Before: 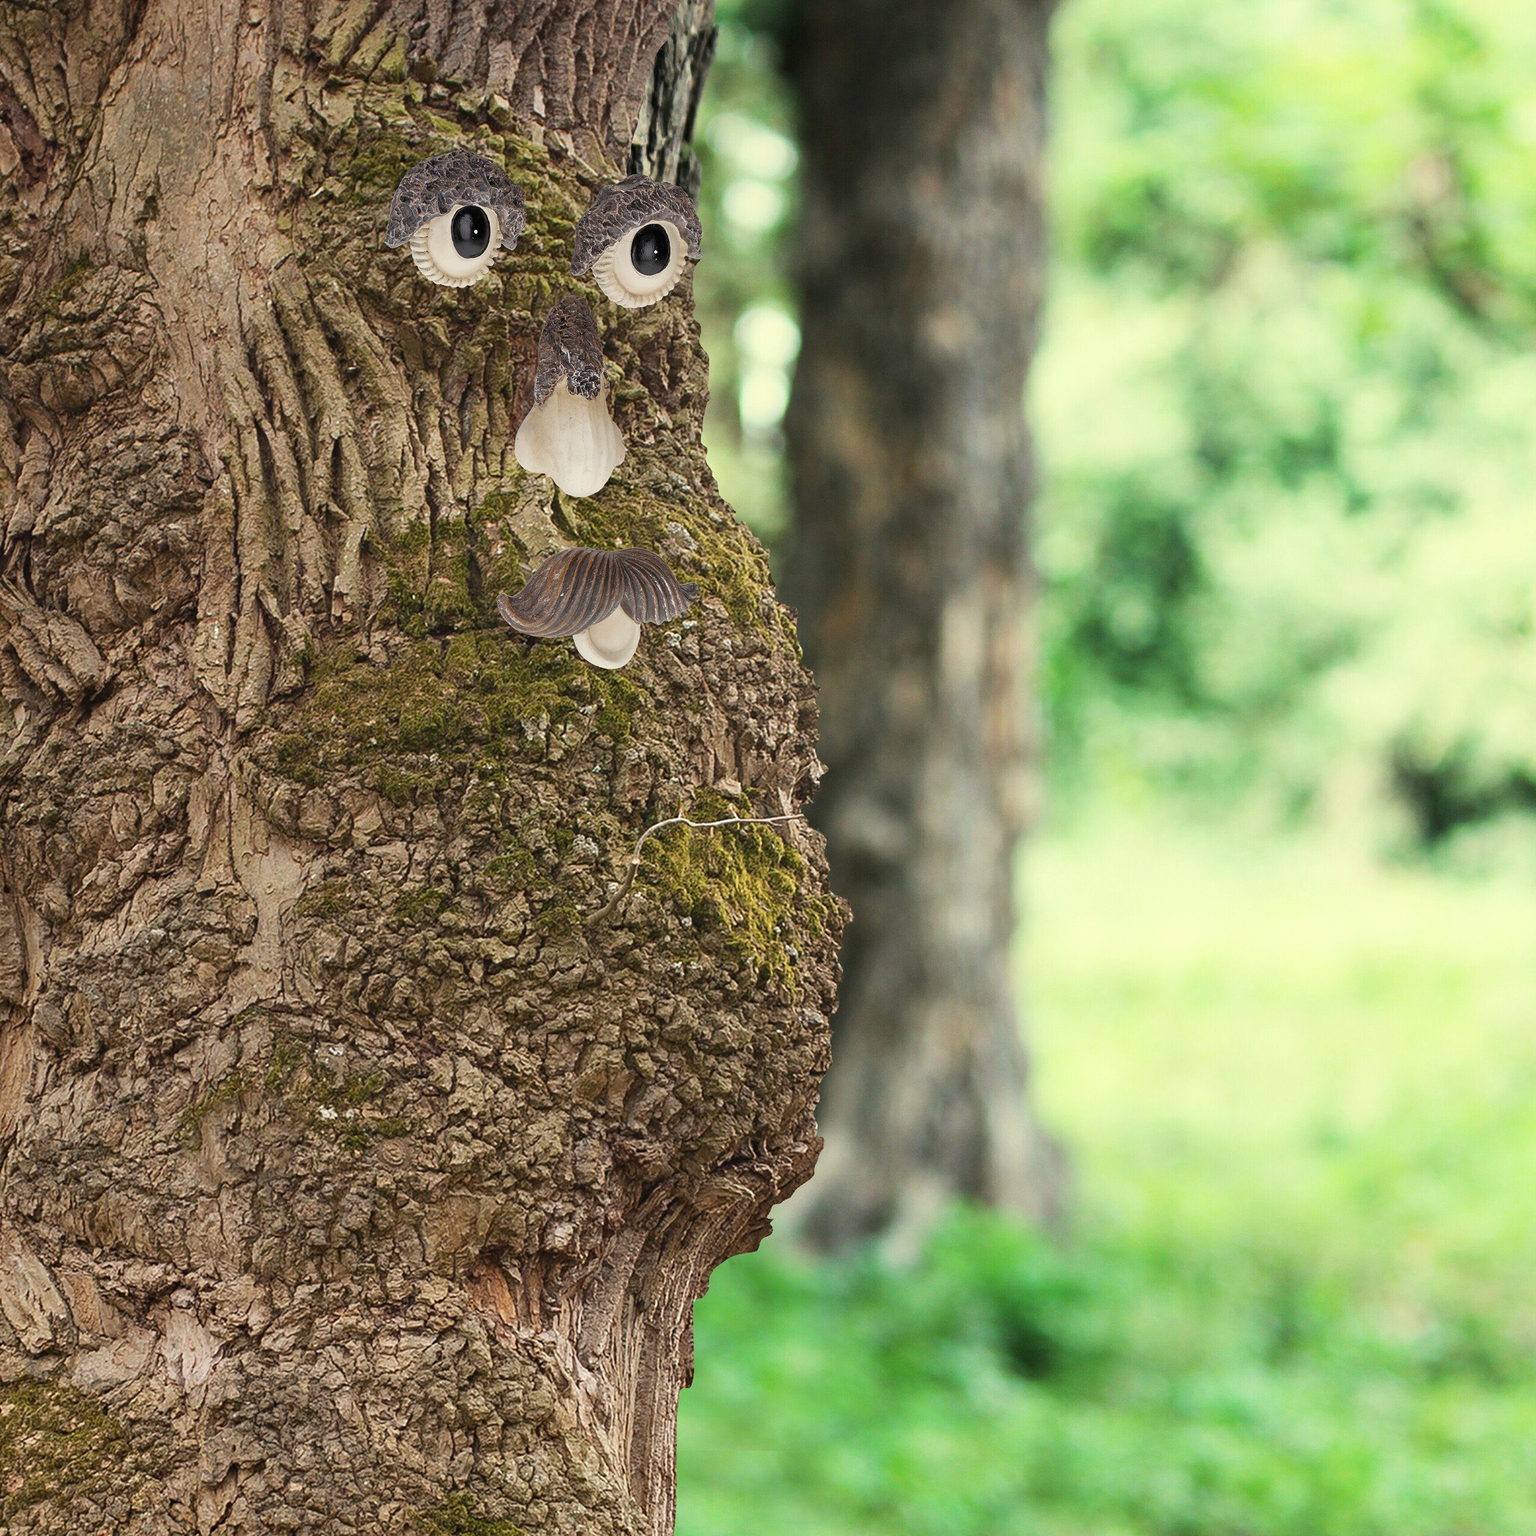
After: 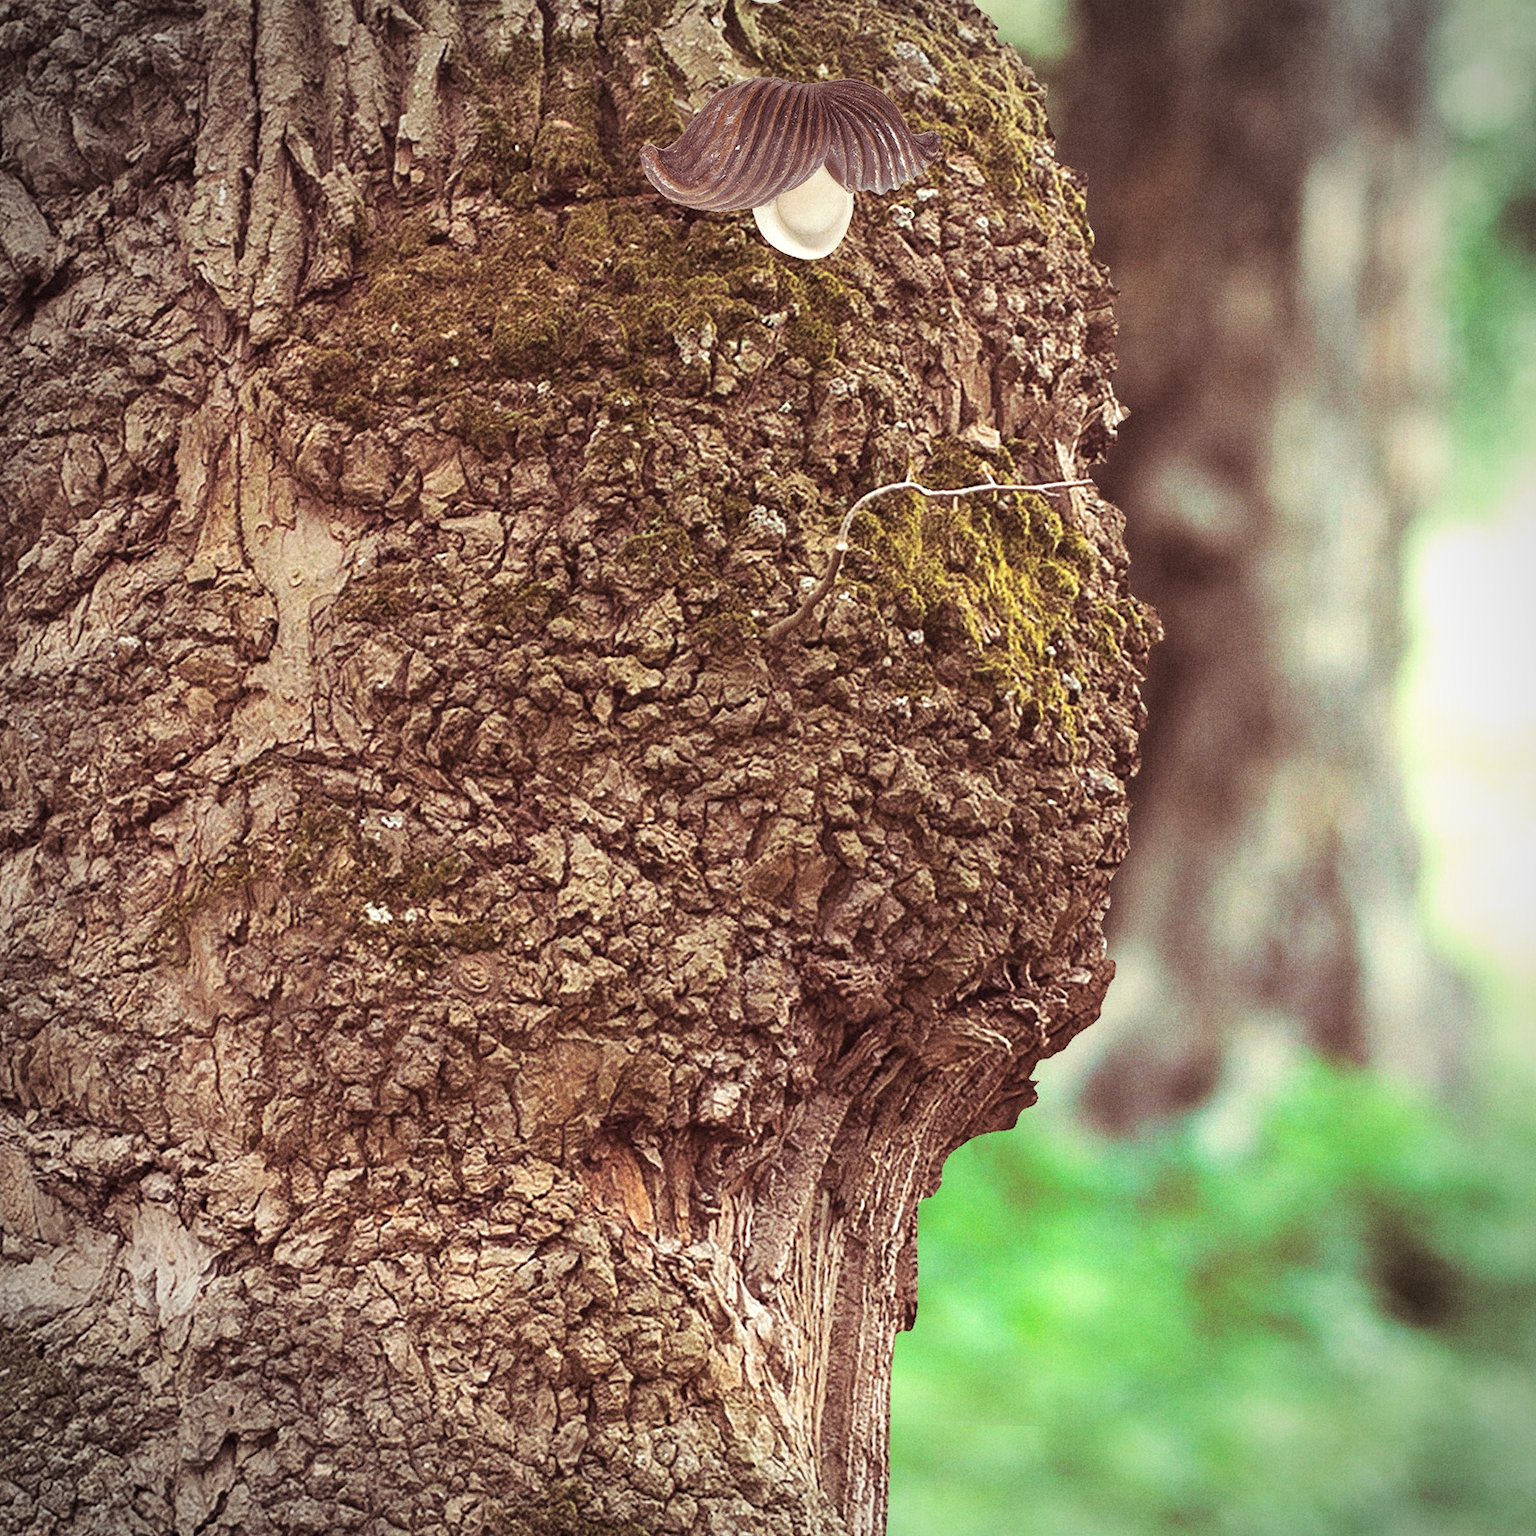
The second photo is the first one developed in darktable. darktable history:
crop and rotate: angle -0.82°, left 3.85%, top 31.828%, right 27.992%
exposure: black level correction 0, exposure 0.5 EV, compensate highlight preservation false
grain: on, module defaults
split-toning: on, module defaults
vignetting: on, module defaults
